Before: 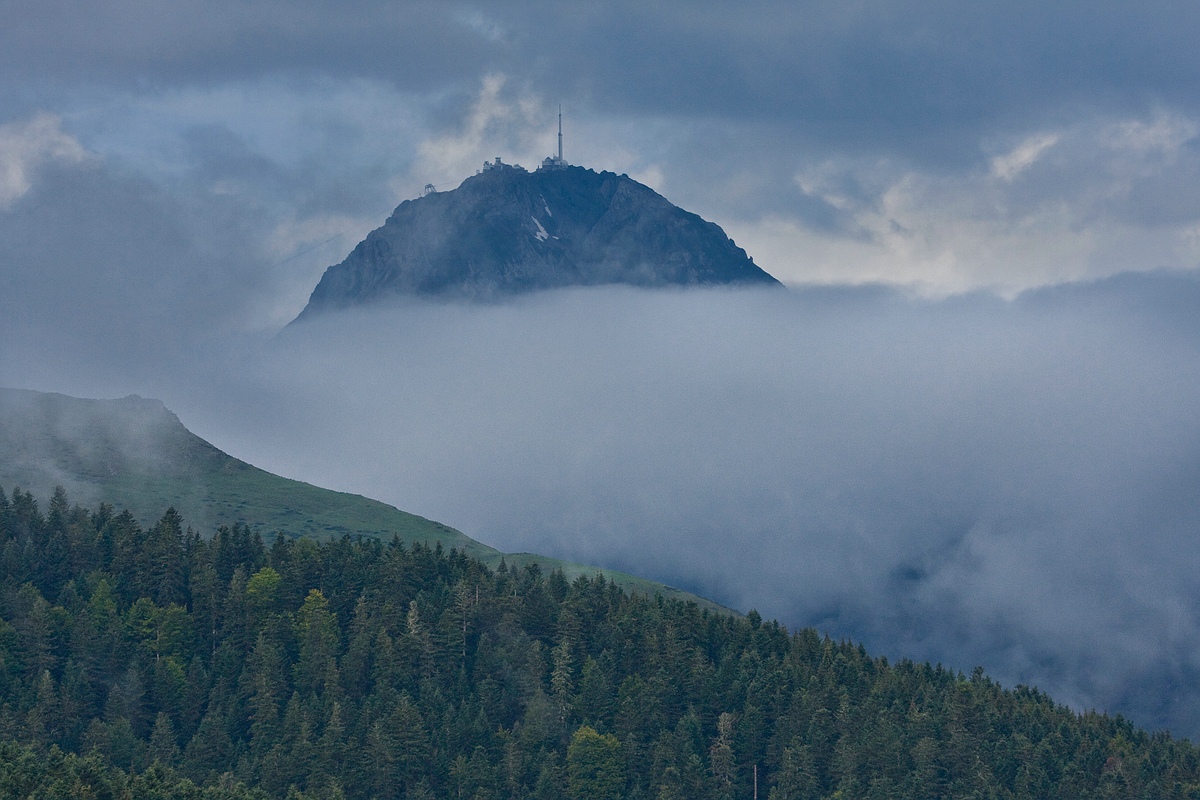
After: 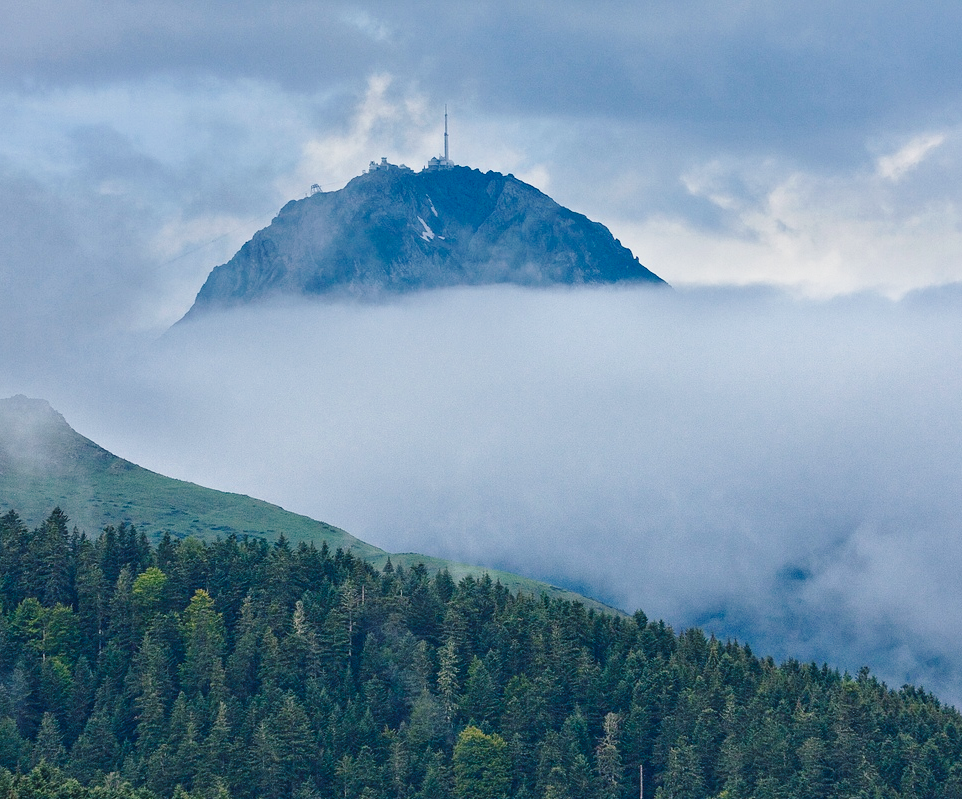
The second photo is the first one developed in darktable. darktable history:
crop and rotate: left 9.571%, right 10.251%
base curve: curves: ch0 [(0, 0) (0.028, 0.03) (0.121, 0.232) (0.46, 0.748) (0.859, 0.968) (1, 1)], preserve colors none
